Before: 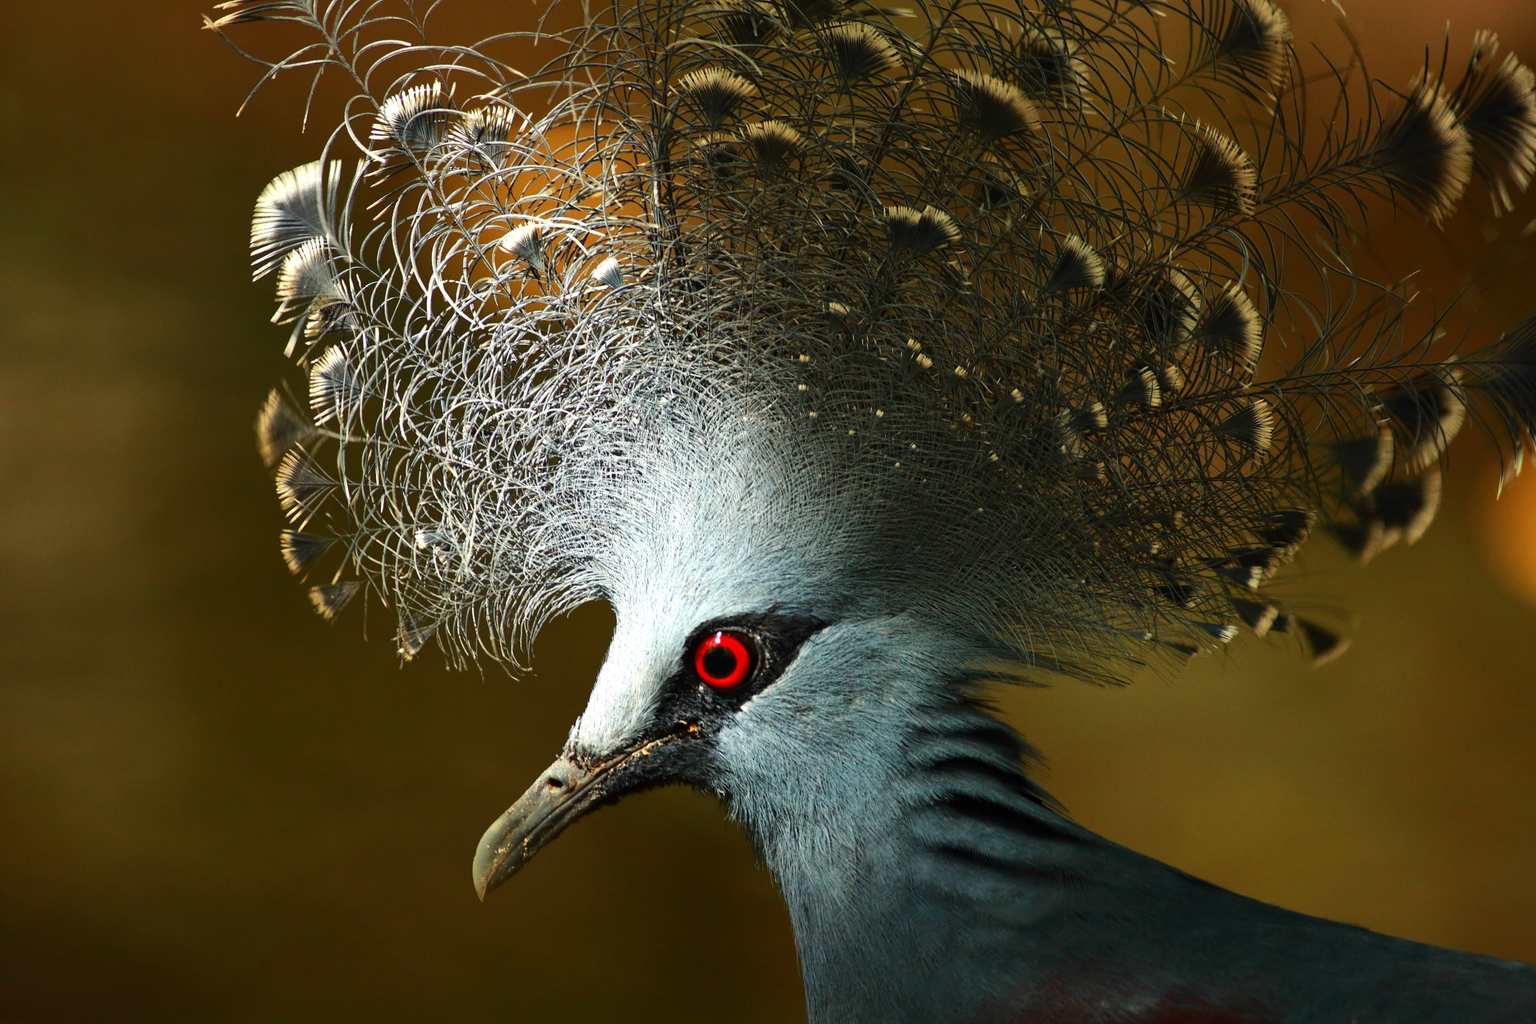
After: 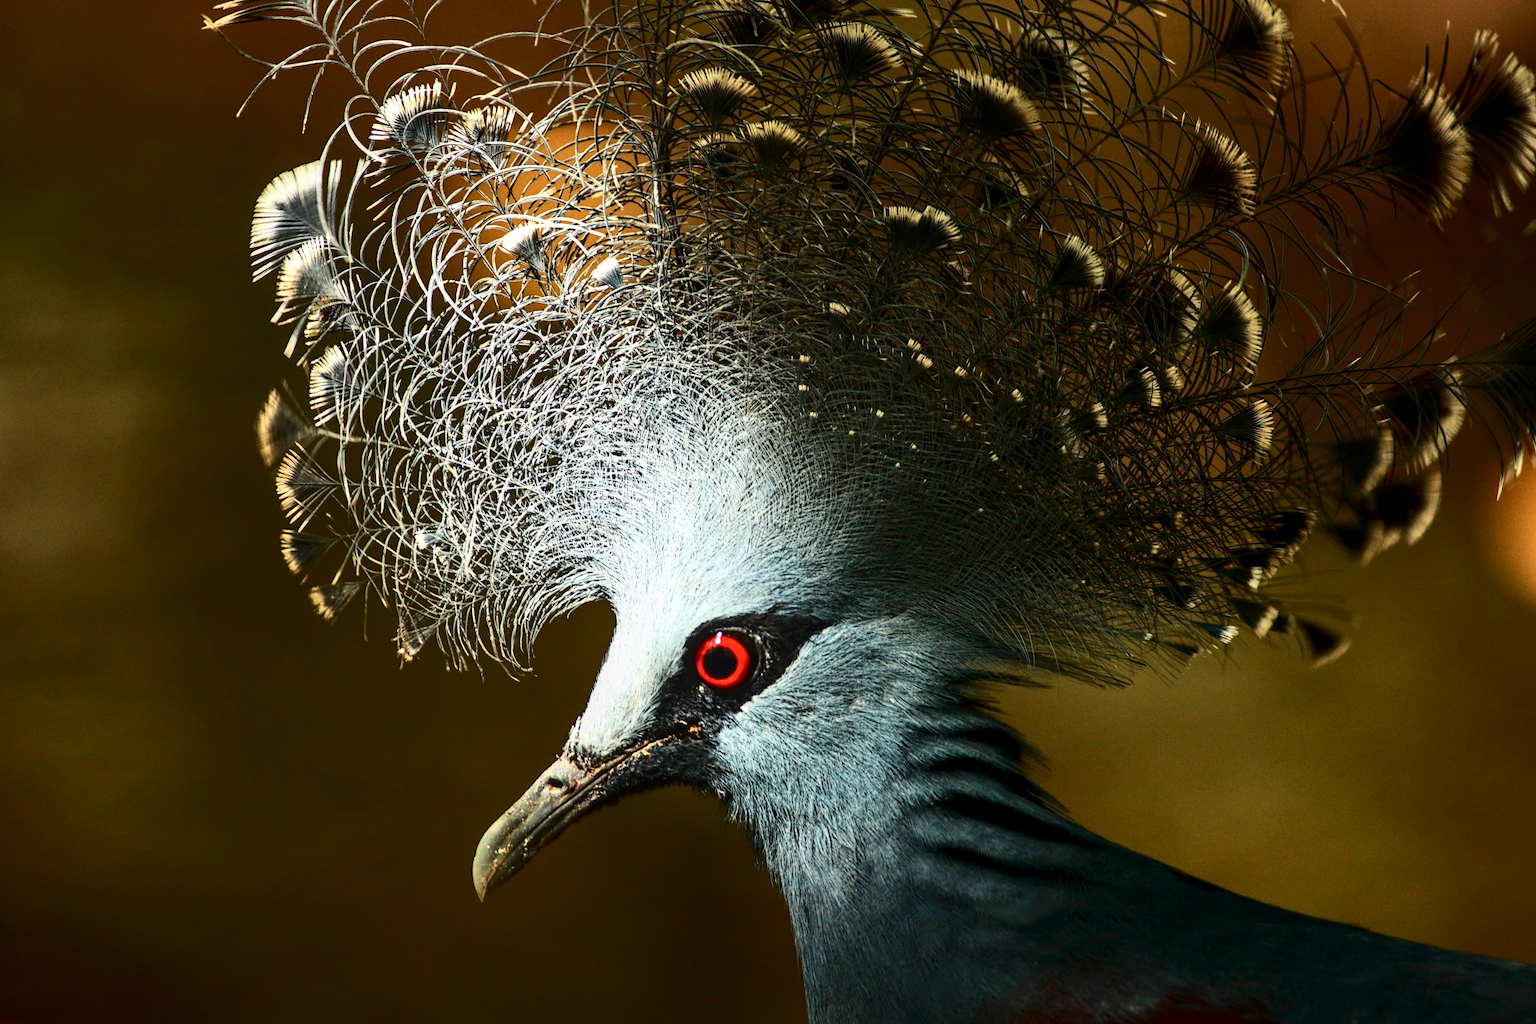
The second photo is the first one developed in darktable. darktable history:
exposure: exposure 0.203 EV, compensate highlight preservation false
local contrast: on, module defaults
contrast brightness saturation: contrast 0.294
